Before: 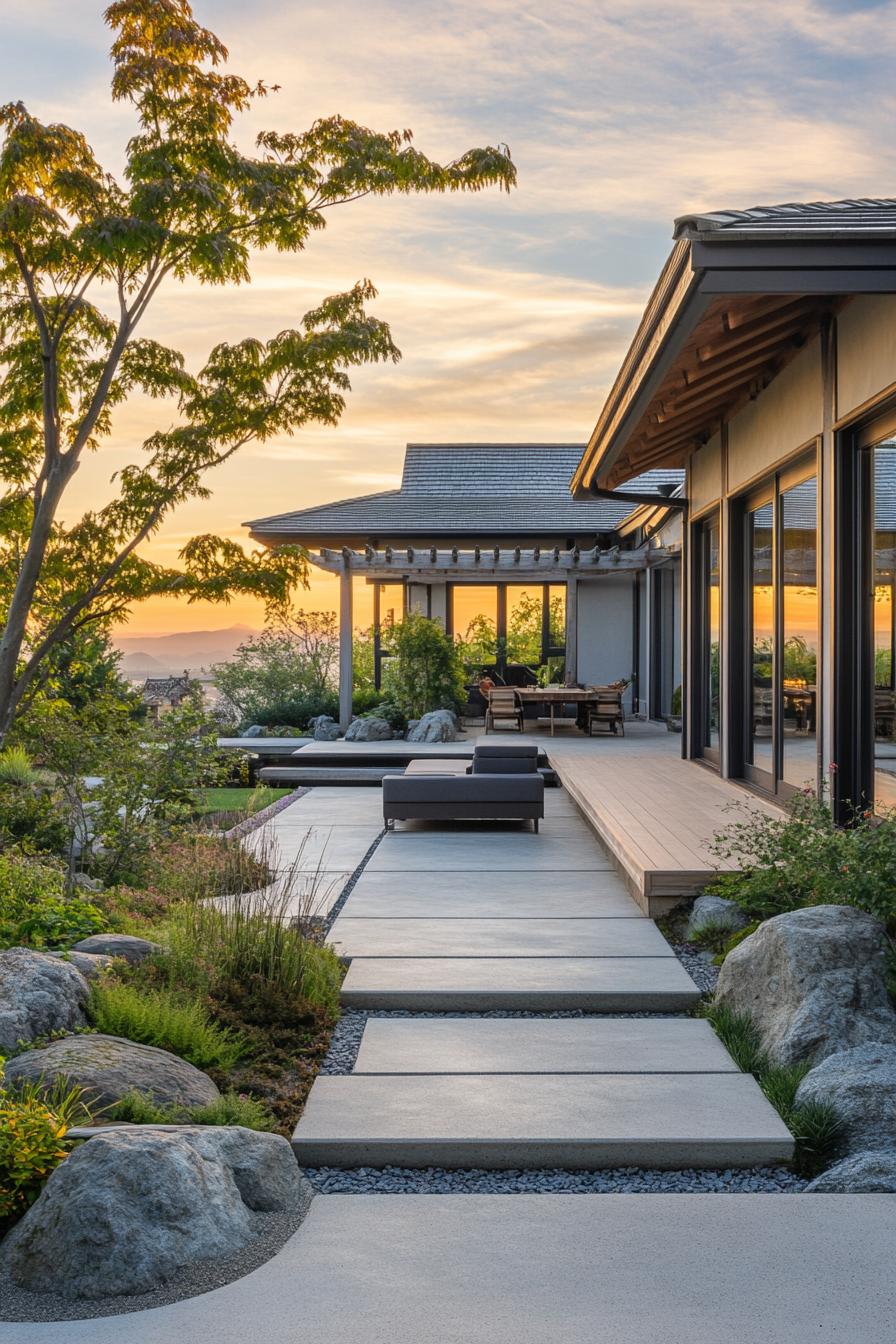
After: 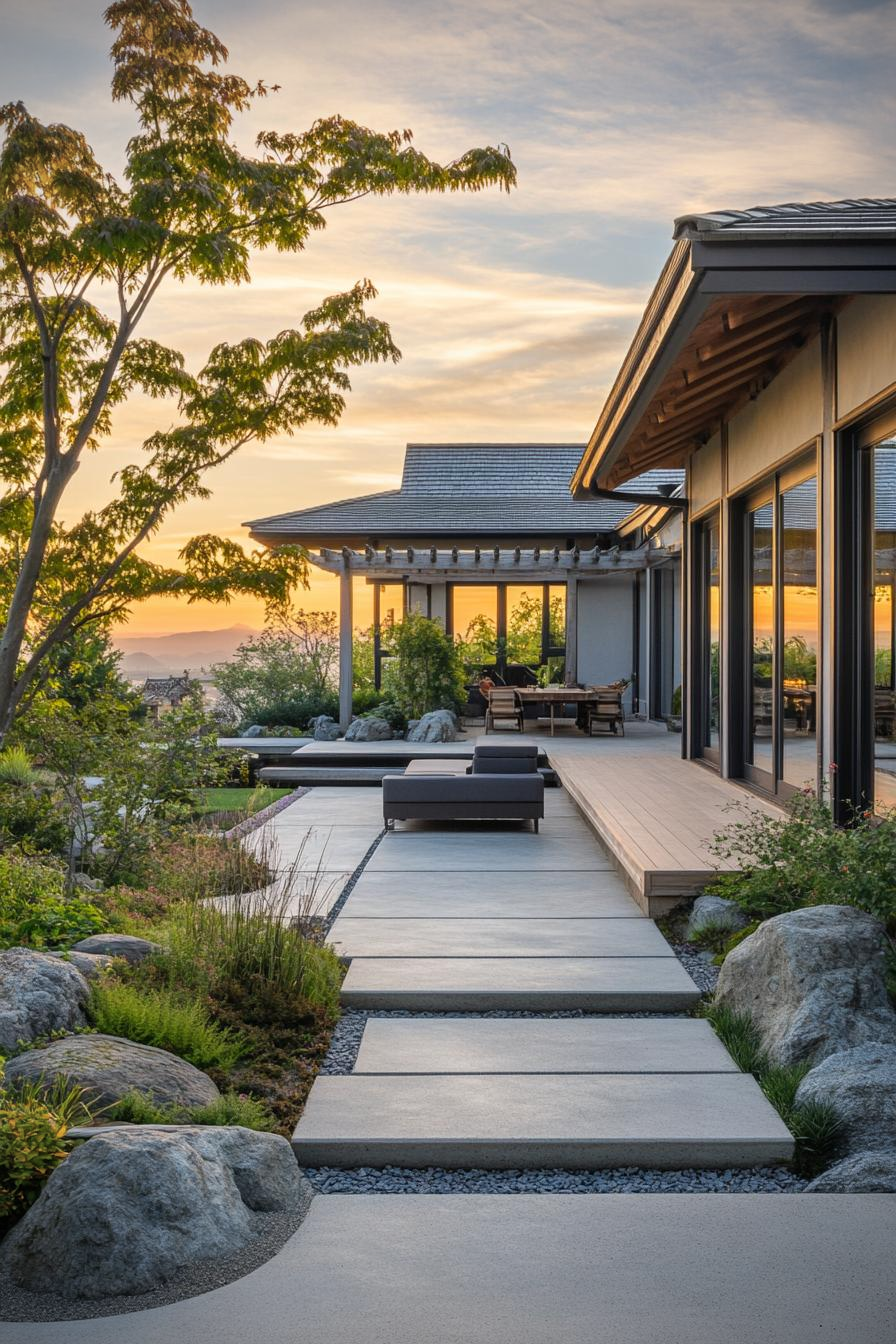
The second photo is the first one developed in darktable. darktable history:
vignetting: brightness -0.72, saturation -0.477
